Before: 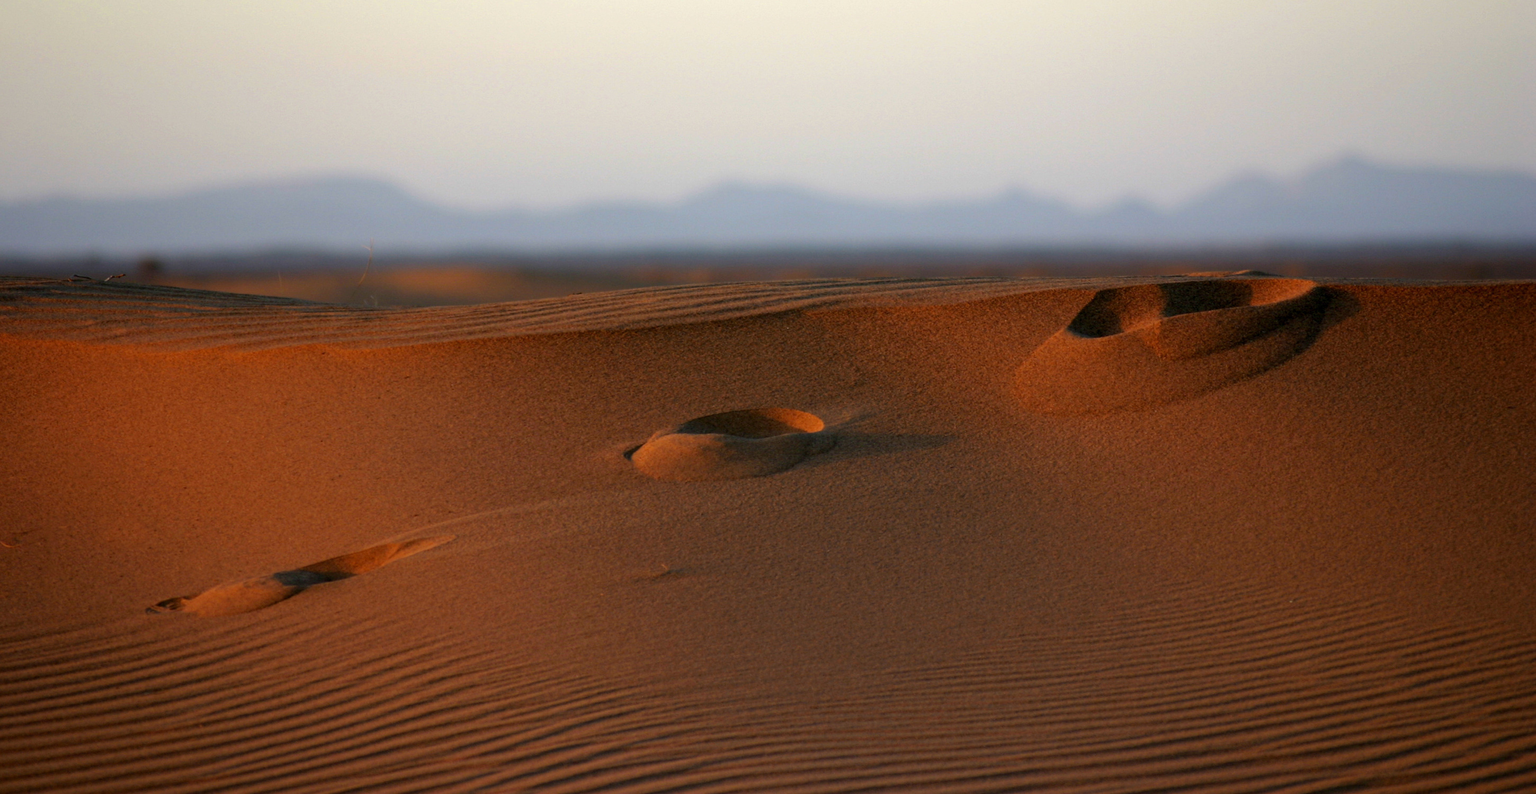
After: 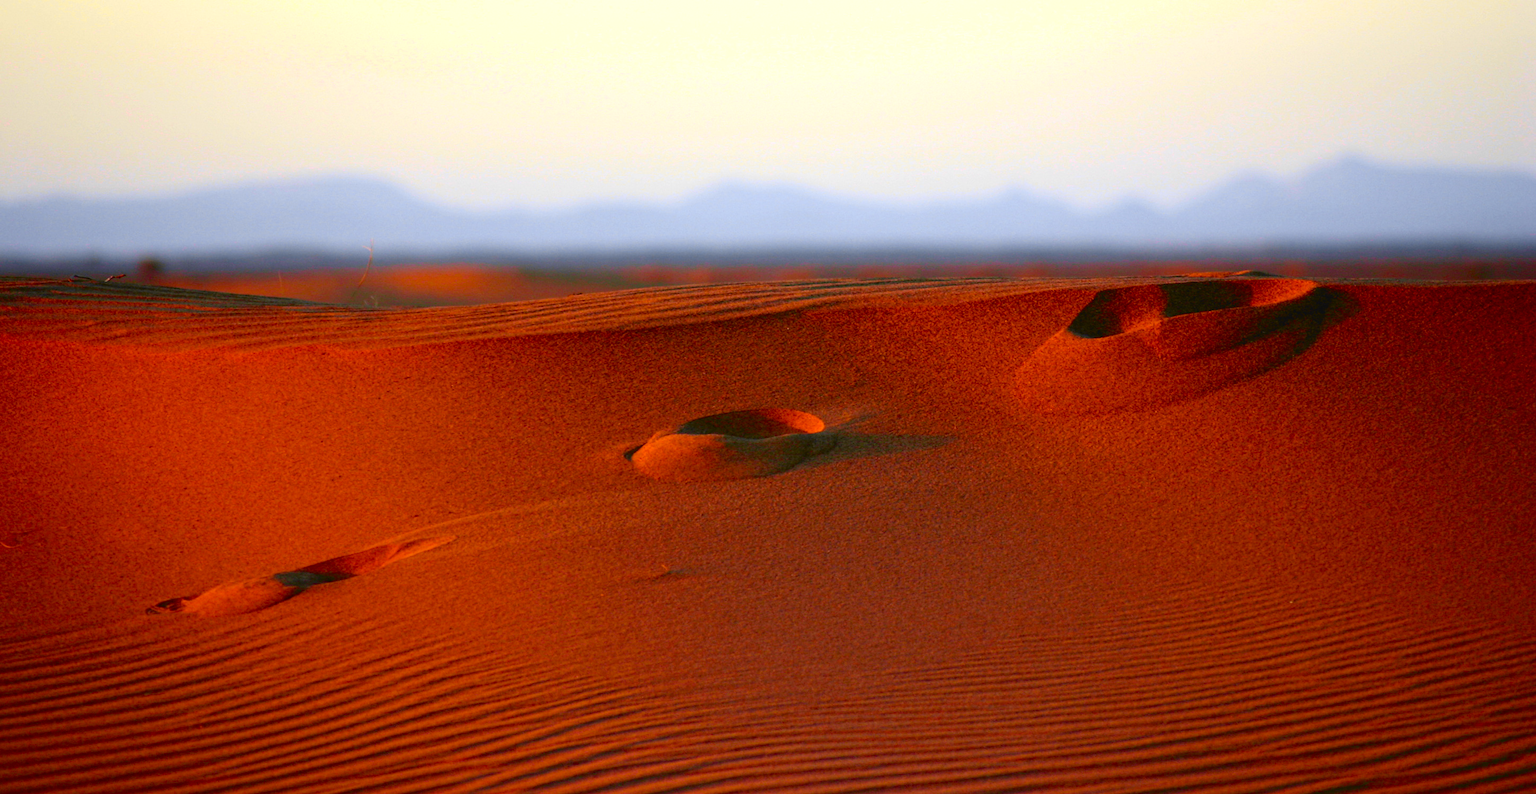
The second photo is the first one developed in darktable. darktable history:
white balance: emerald 1
color balance rgb: perceptual saturation grading › global saturation 36%, perceptual brilliance grading › global brilliance 10%, global vibrance 20%
levels: levels [0, 0.498, 1]
exposure: exposure 0.078 EV, compensate highlight preservation false
tone curve: curves: ch0 [(0, 0.036) (0.119, 0.115) (0.466, 0.498) (0.715, 0.767) (0.817, 0.865) (1, 0.998)]; ch1 [(0, 0) (0.377, 0.424) (0.442, 0.491) (0.487, 0.498) (0.514, 0.512) (0.536, 0.577) (0.66, 0.724) (1, 1)]; ch2 [(0, 0) (0.38, 0.405) (0.463, 0.443) (0.492, 0.486) (0.526, 0.541) (0.578, 0.598) (1, 1)], color space Lab, independent channels, preserve colors none
